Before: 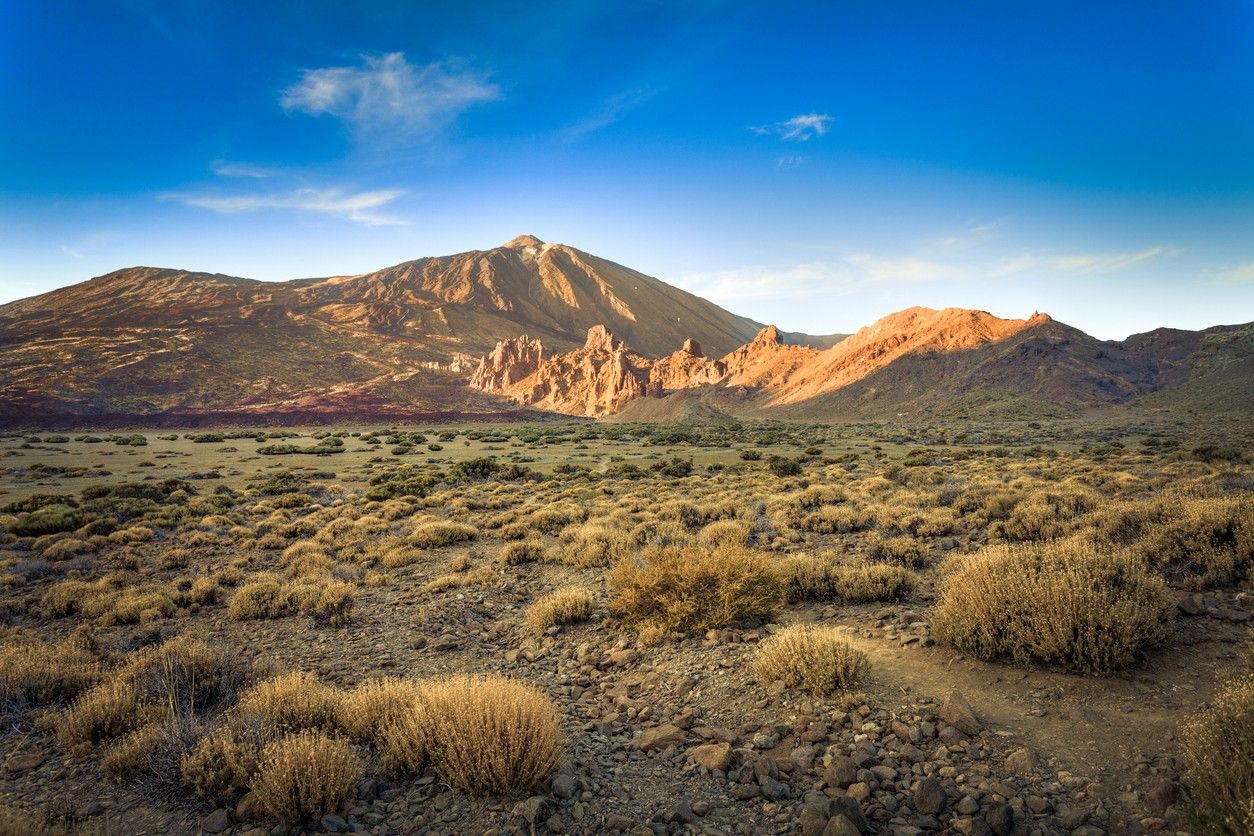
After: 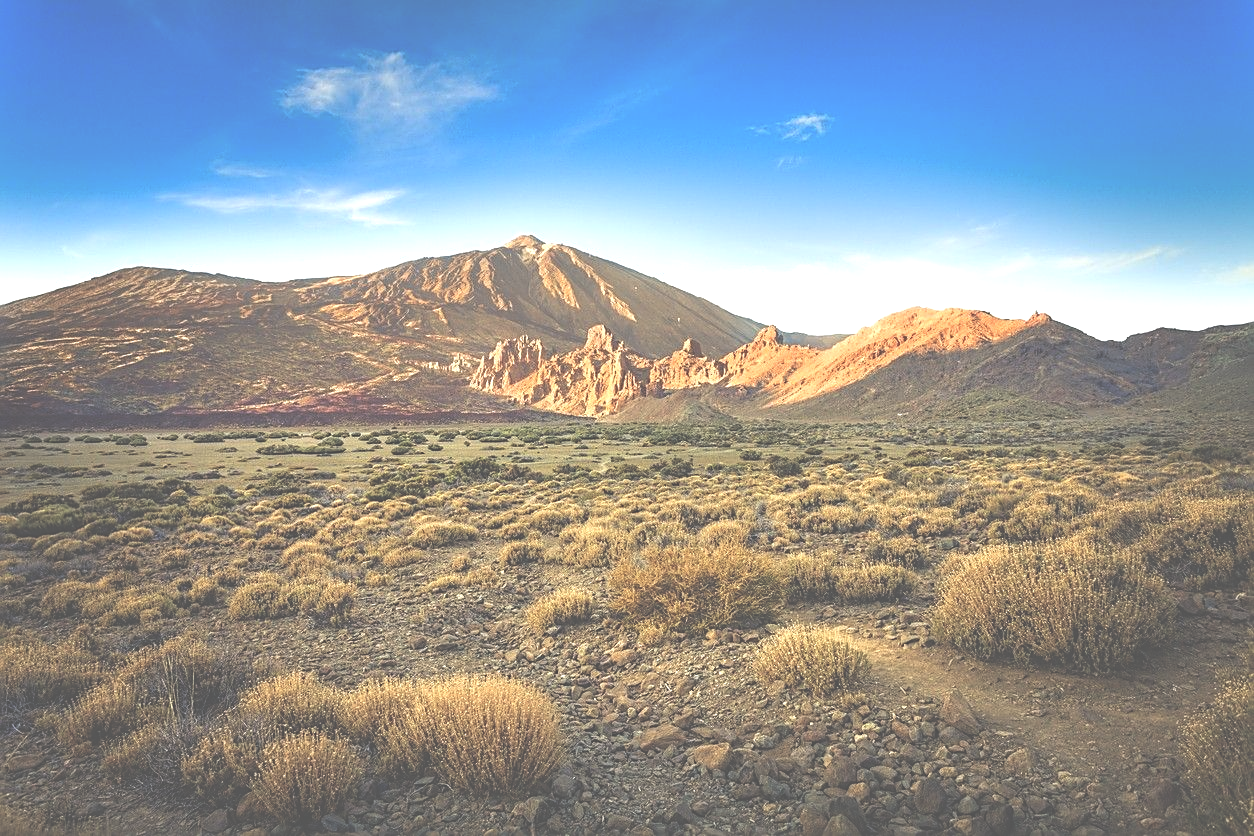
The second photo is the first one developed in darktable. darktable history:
exposure: black level correction -0.071, exposure 0.5 EV, compensate highlight preservation false
sharpen: on, module defaults
